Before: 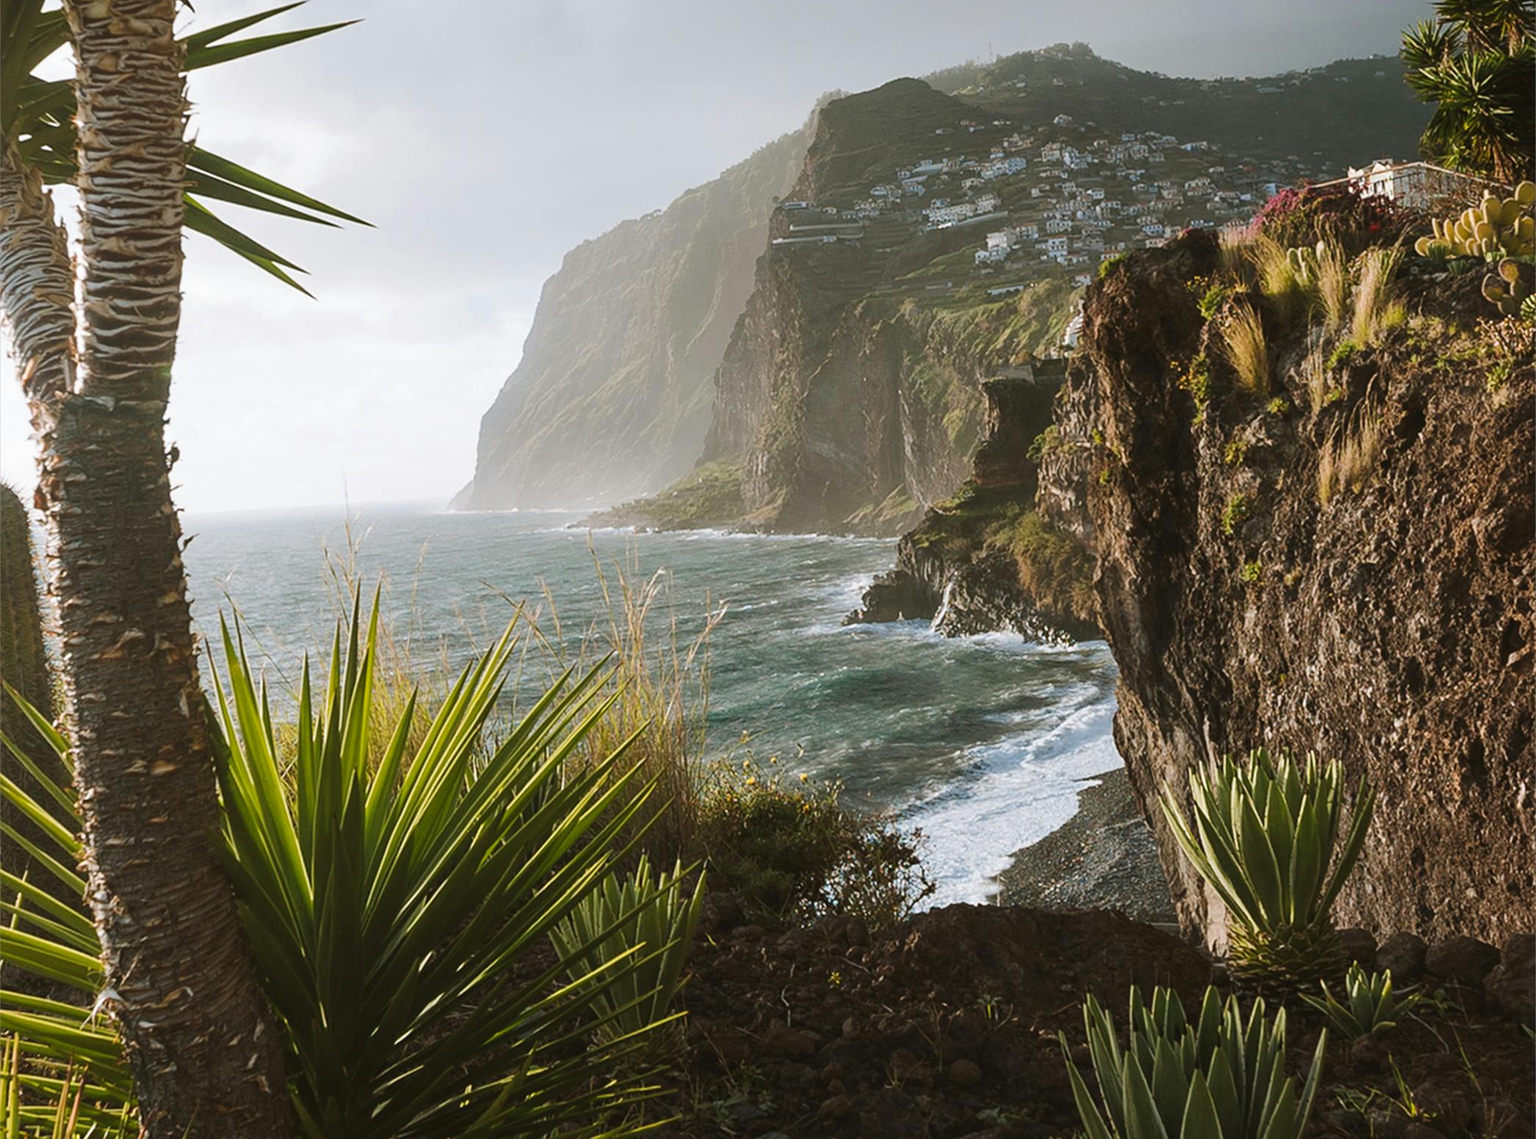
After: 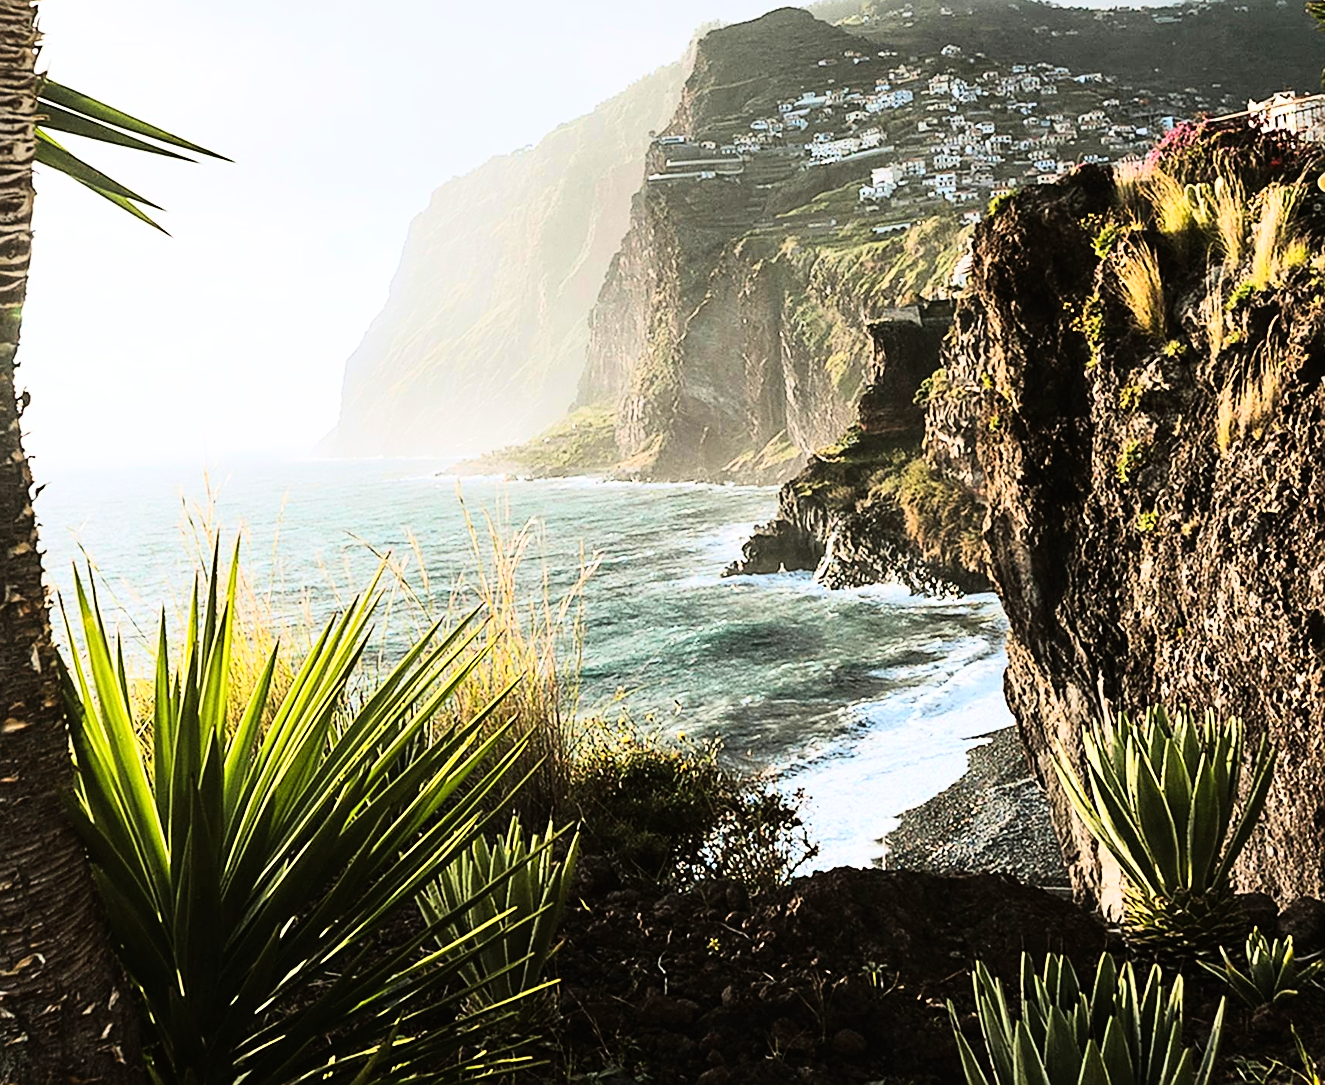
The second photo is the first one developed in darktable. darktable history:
crop: left 9.807%, top 6.259%, right 7.334%, bottom 2.177%
rgb curve: curves: ch0 [(0, 0) (0.21, 0.15) (0.24, 0.21) (0.5, 0.75) (0.75, 0.96) (0.89, 0.99) (1, 1)]; ch1 [(0, 0.02) (0.21, 0.13) (0.25, 0.2) (0.5, 0.67) (0.75, 0.9) (0.89, 0.97) (1, 1)]; ch2 [(0, 0.02) (0.21, 0.13) (0.25, 0.2) (0.5, 0.67) (0.75, 0.9) (0.89, 0.97) (1, 1)], compensate middle gray true
sharpen: on, module defaults
